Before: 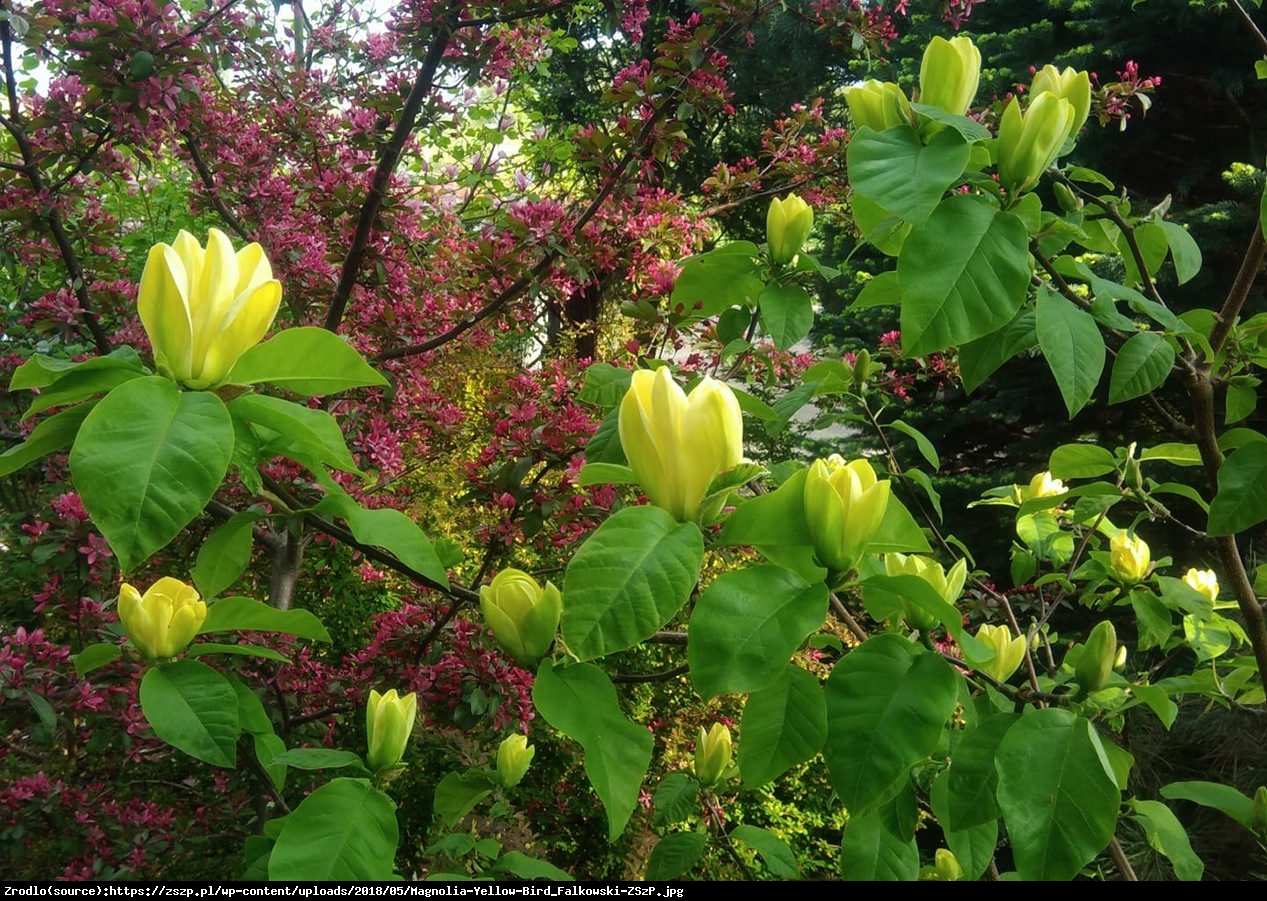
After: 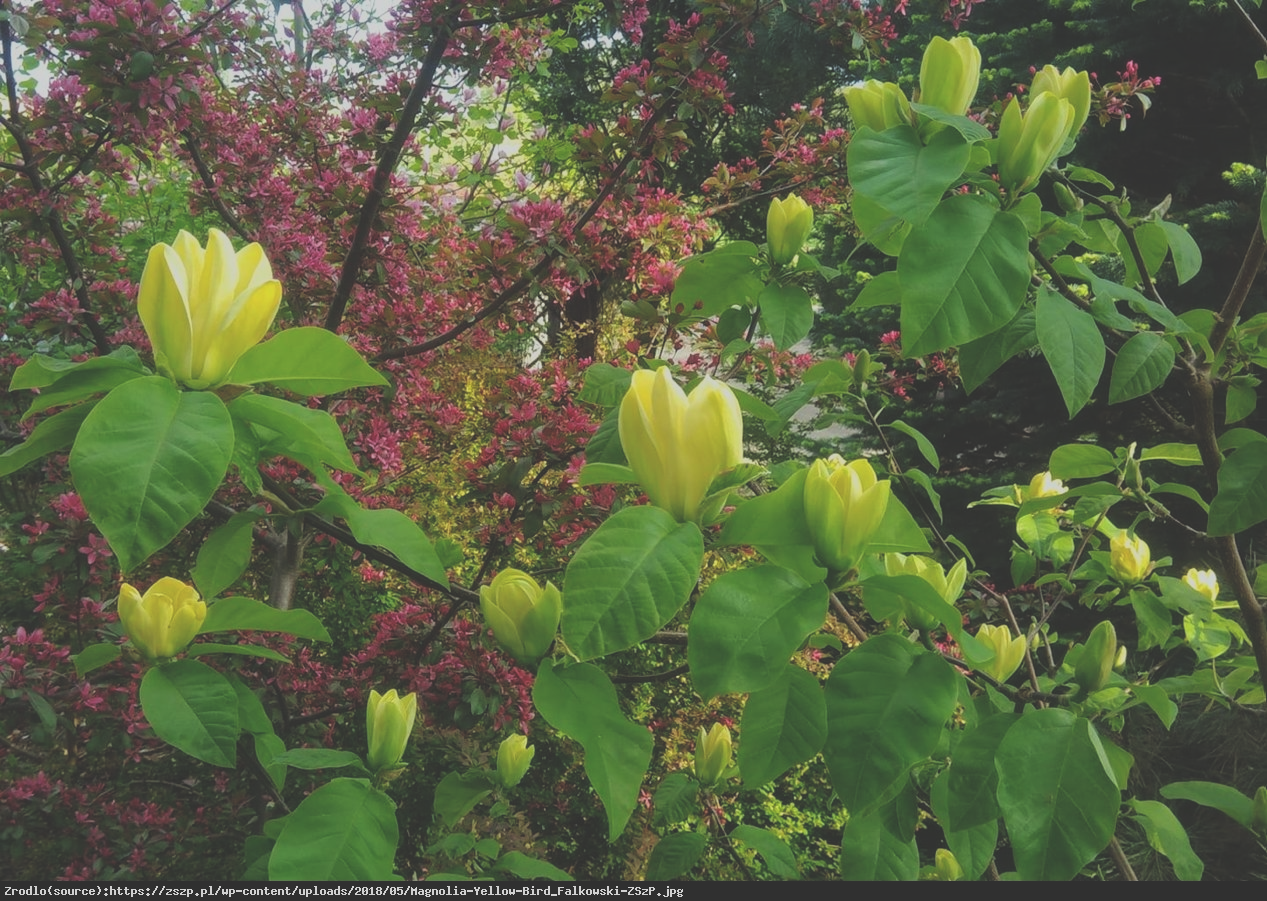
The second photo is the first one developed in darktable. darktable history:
exposure: black level correction -0.036, exposure -0.497 EV, compensate highlight preservation false
rgb levels: preserve colors sum RGB, levels [[0.038, 0.433, 0.934], [0, 0.5, 1], [0, 0.5, 1]]
